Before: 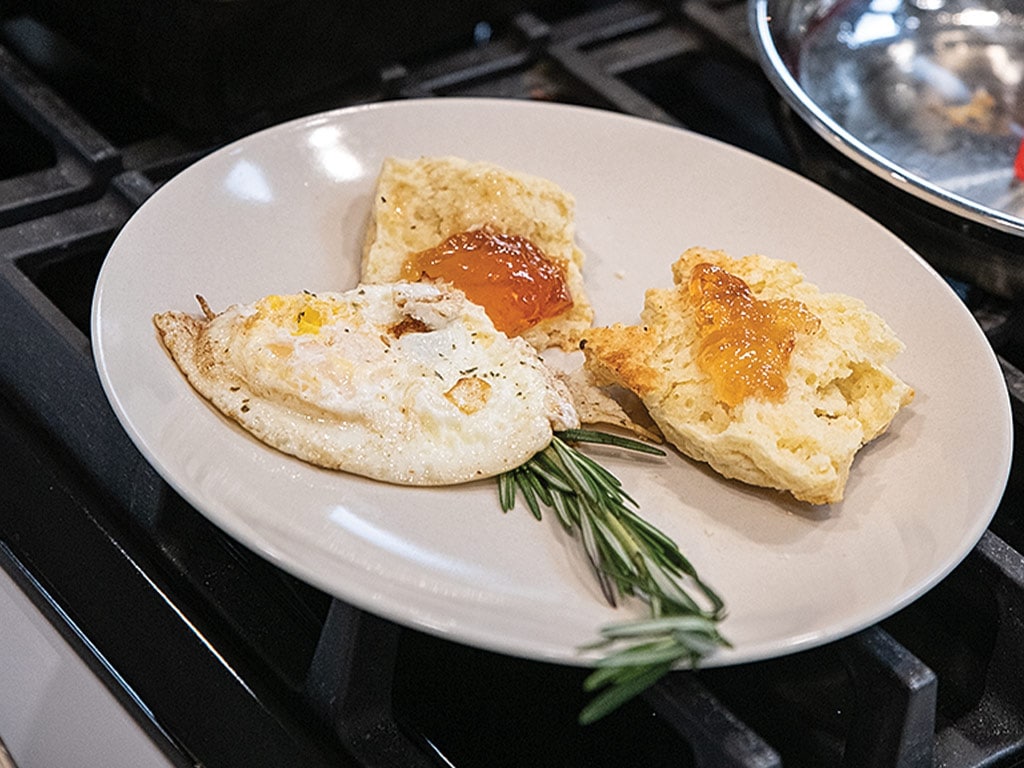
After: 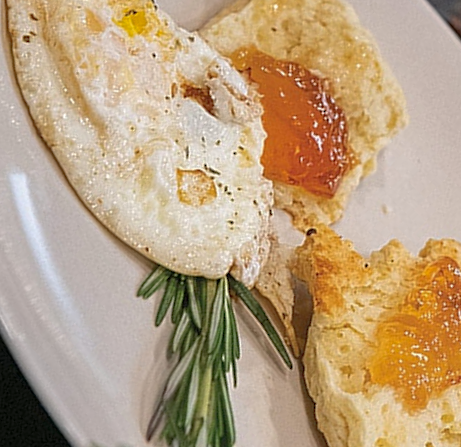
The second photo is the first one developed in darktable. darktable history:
shadows and highlights: on, module defaults
crop and rotate: angle -45.03°, top 16.237%, right 0.882%, bottom 11.604%
